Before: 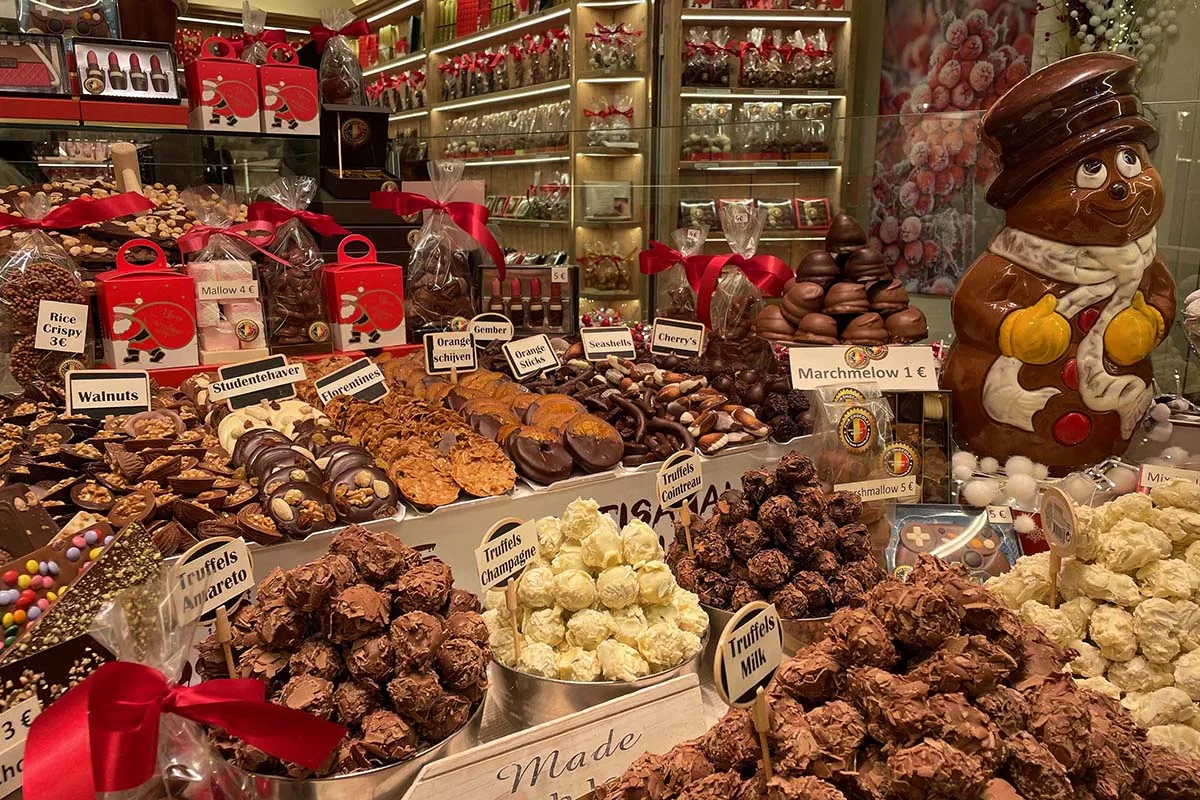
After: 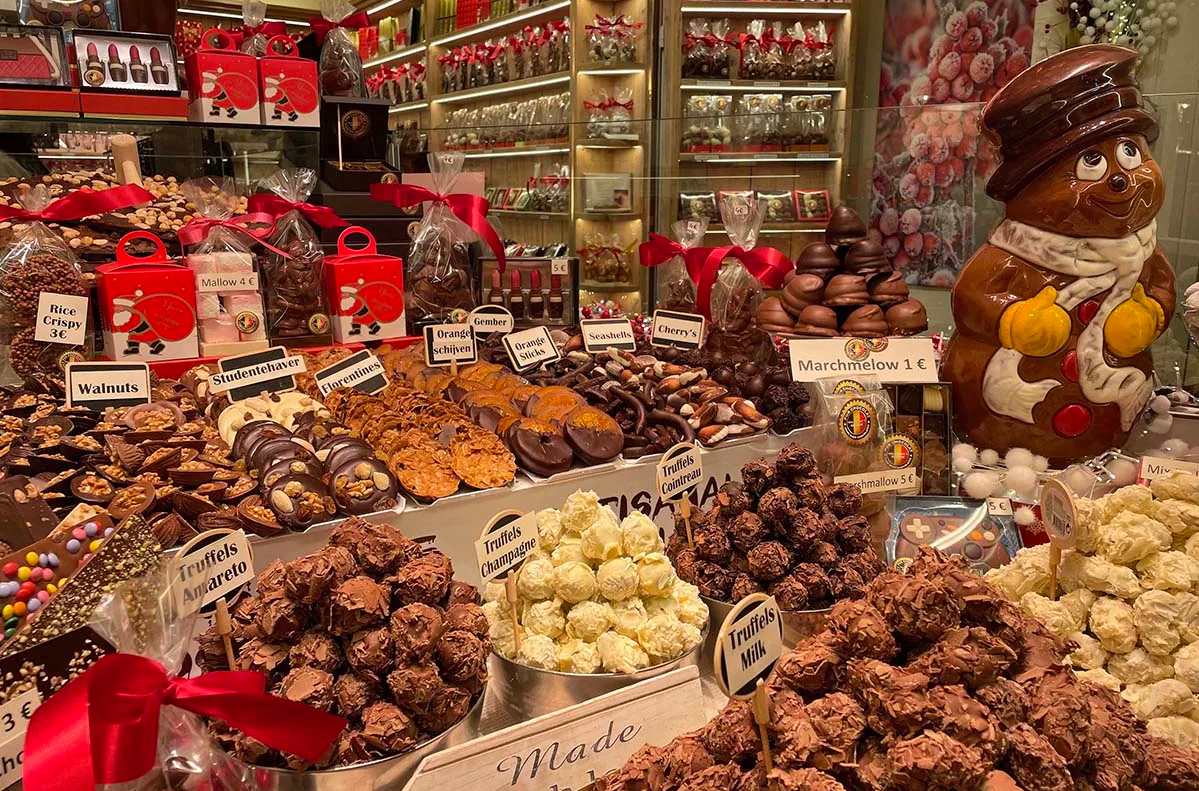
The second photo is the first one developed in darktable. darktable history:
contrast brightness saturation: saturation -0.05
crop: top 1.049%, right 0.001%
shadows and highlights: shadows 49, highlights -41, soften with gaussian
